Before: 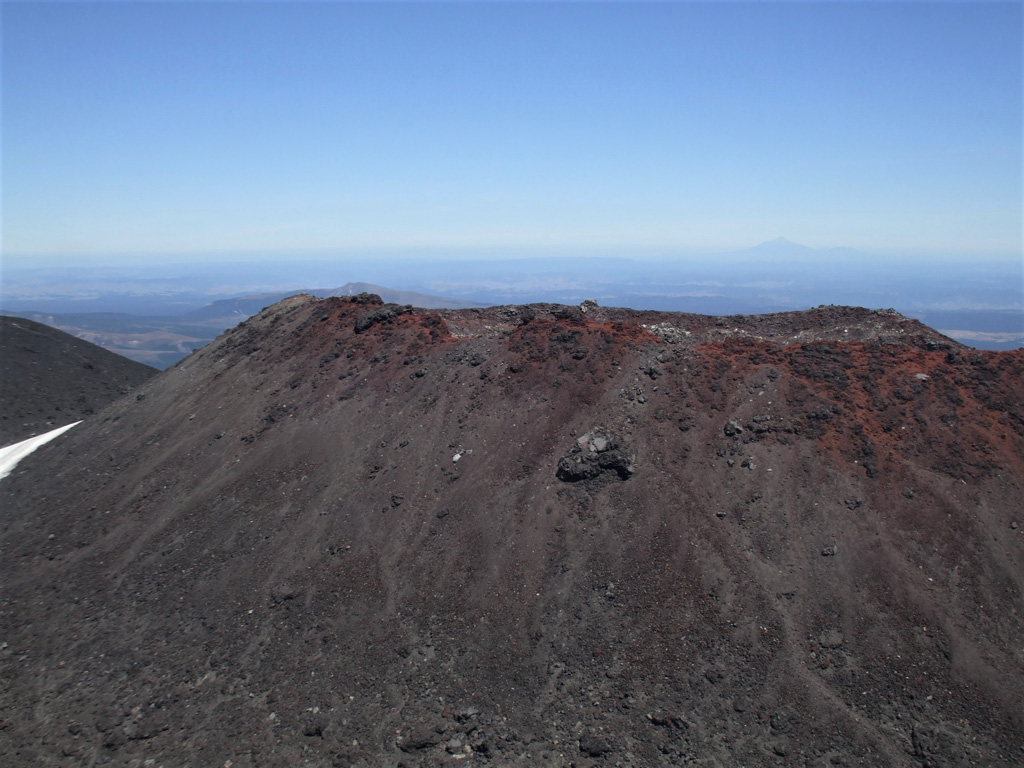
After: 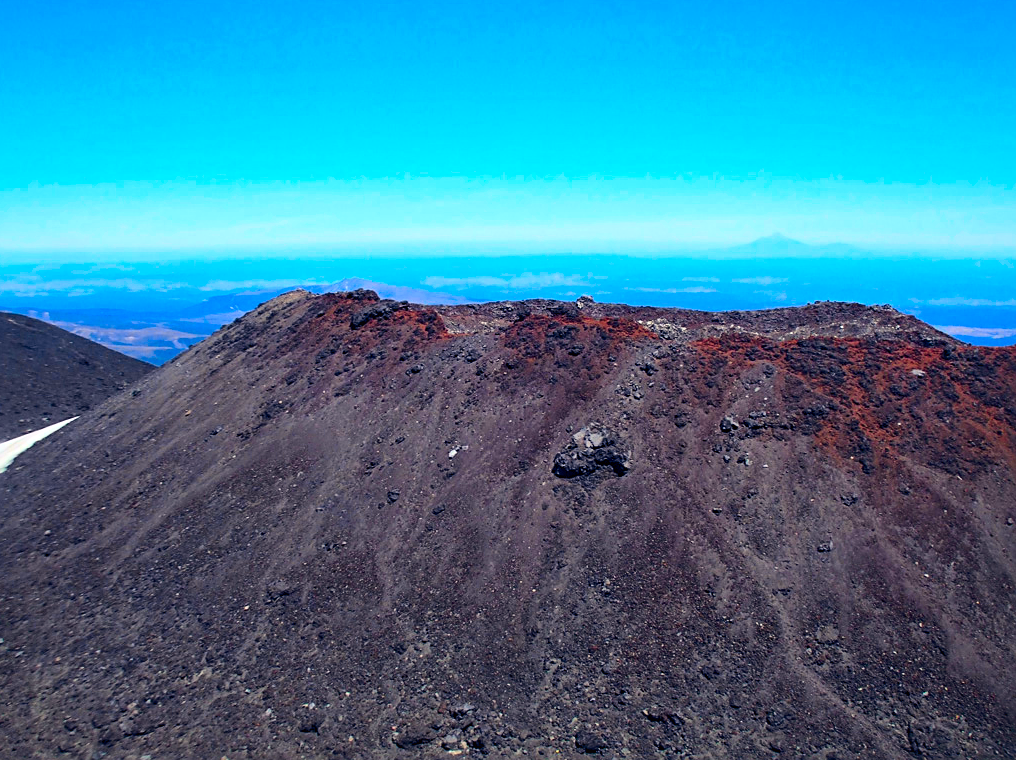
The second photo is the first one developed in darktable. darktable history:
tone curve: curves: ch0 [(0, 0.023) (0.087, 0.065) (0.184, 0.168) (0.45, 0.54) (0.57, 0.683) (0.722, 0.825) (0.877, 0.948) (1, 1)]; ch1 [(0, 0) (0.388, 0.369) (0.45, 0.43) (0.505, 0.509) (0.534, 0.528) (0.657, 0.655) (1, 1)]; ch2 [(0, 0) (0.314, 0.223) (0.427, 0.405) (0.5, 0.5) (0.55, 0.566) (0.625, 0.657) (1, 1)], color space Lab, independent channels, preserve colors none
local contrast: mode bilateral grid, contrast 20, coarseness 50, detail 119%, midtone range 0.2
crop: left 0.478%, top 0.537%, right 0.235%, bottom 0.487%
tone equalizer: on, module defaults
color balance rgb: shadows lift › chroma 3.318%, shadows lift › hue 279.56°, global offset › chroma 0.055%, global offset › hue 253.43°, perceptual saturation grading › global saturation 64.464%, perceptual saturation grading › highlights 50.914%, perceptual saturation grading › shadows 29.368%, global vibrance 20%
sharpen: on, module defaults
